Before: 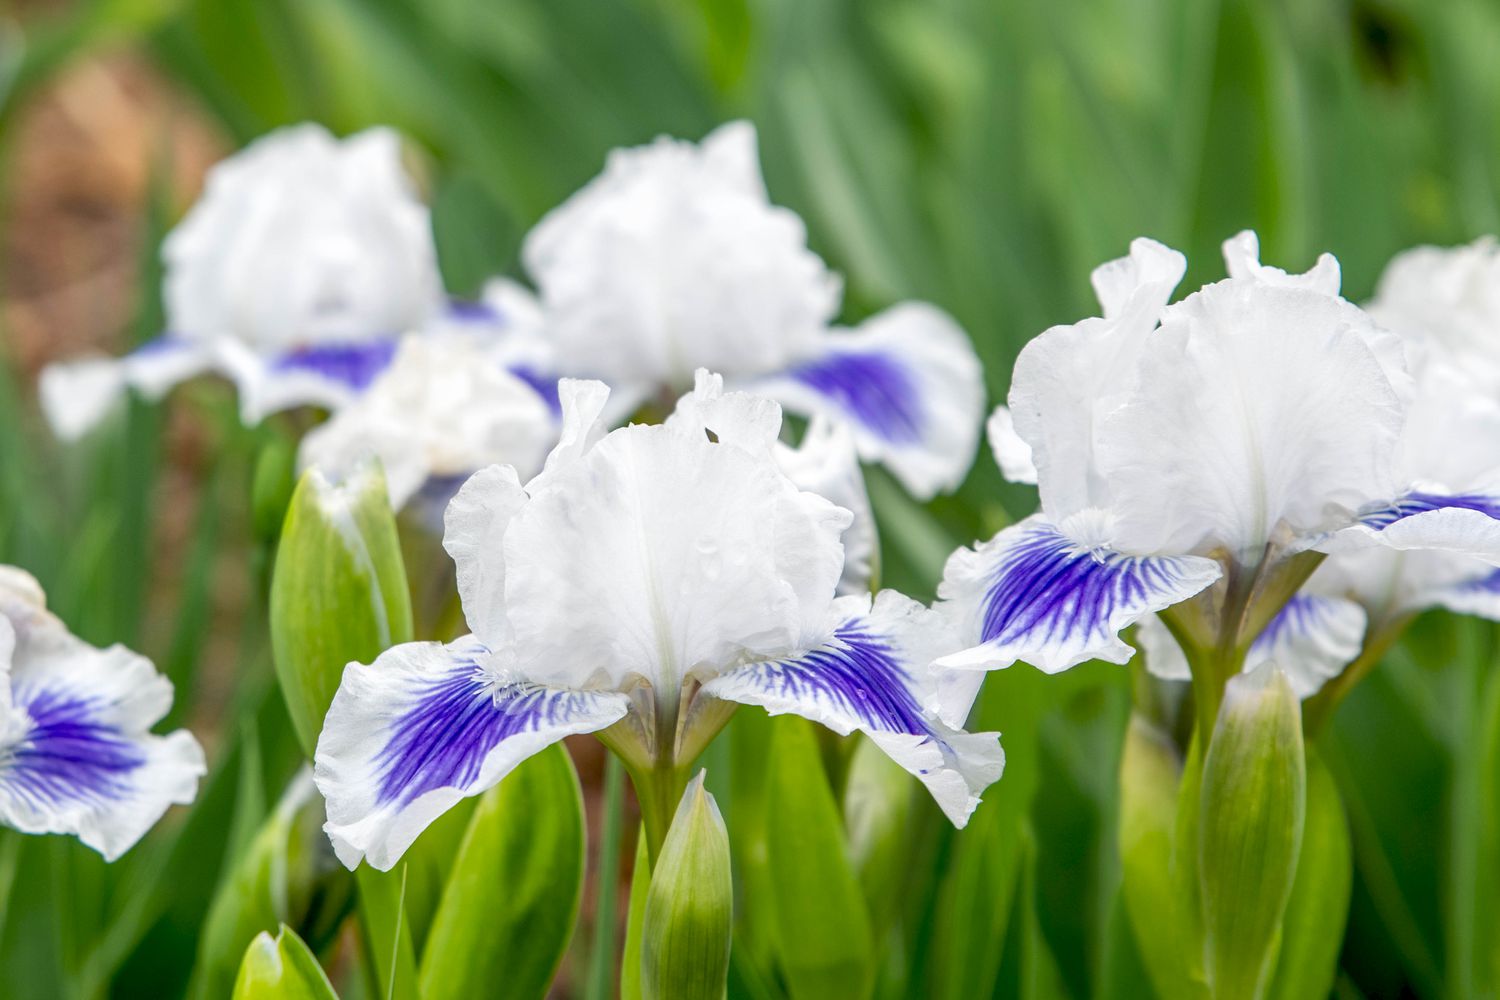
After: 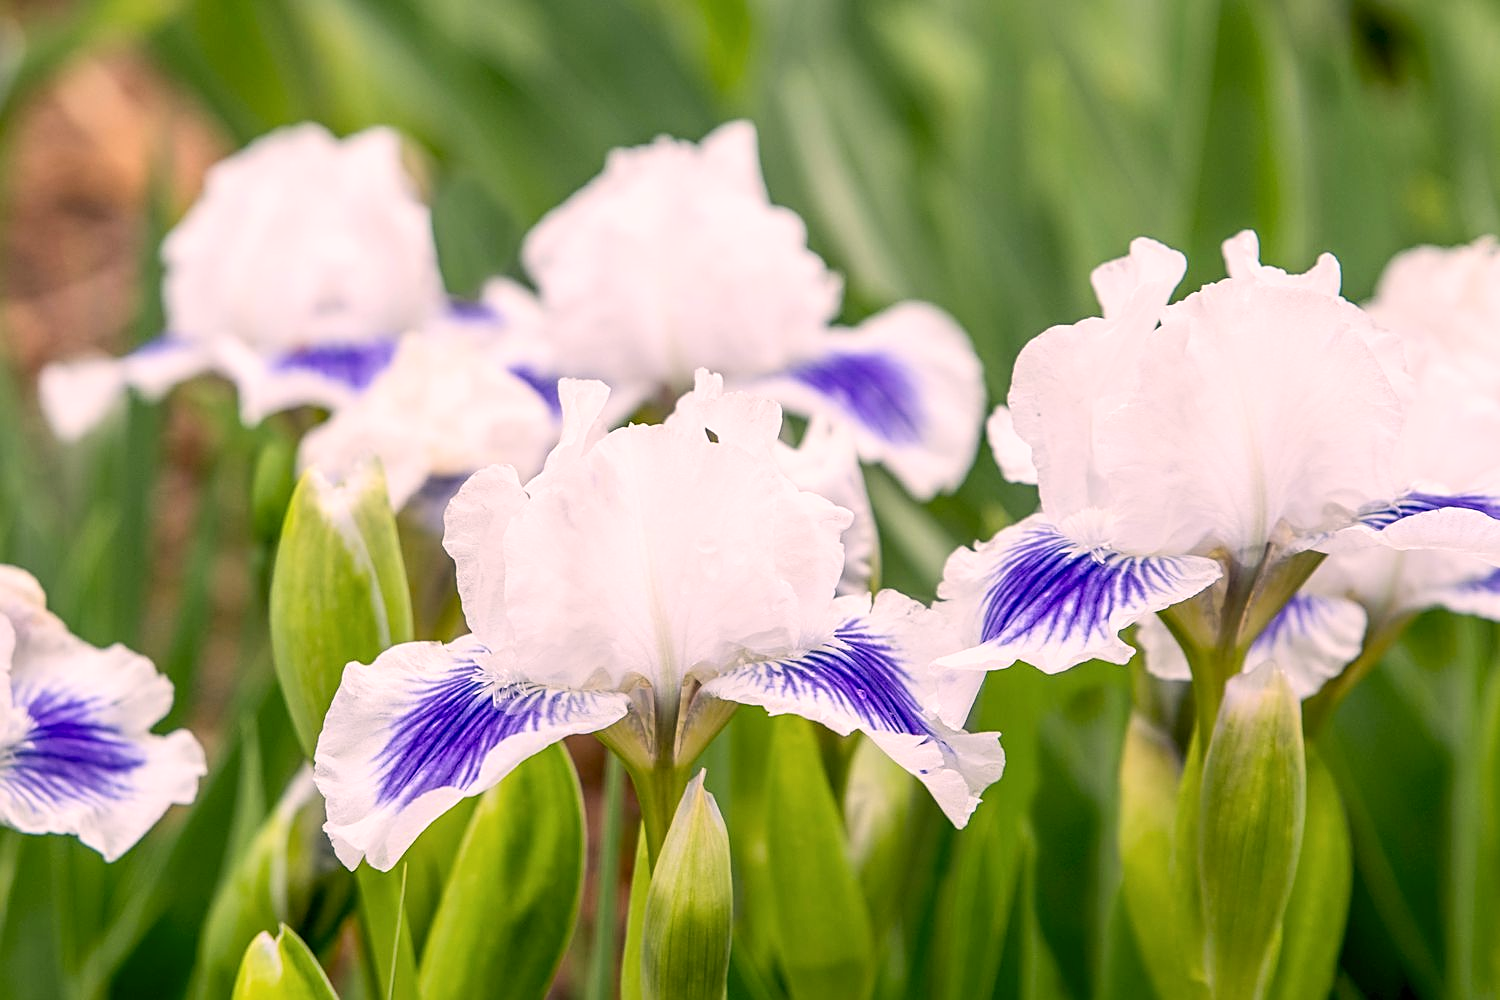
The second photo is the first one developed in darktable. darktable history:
contrast brightness saturation: contrast 0.15, brightness 0.05
color correction: highlights a* 12.23, highlights b* 5.41
sharpen: on, module defaults
